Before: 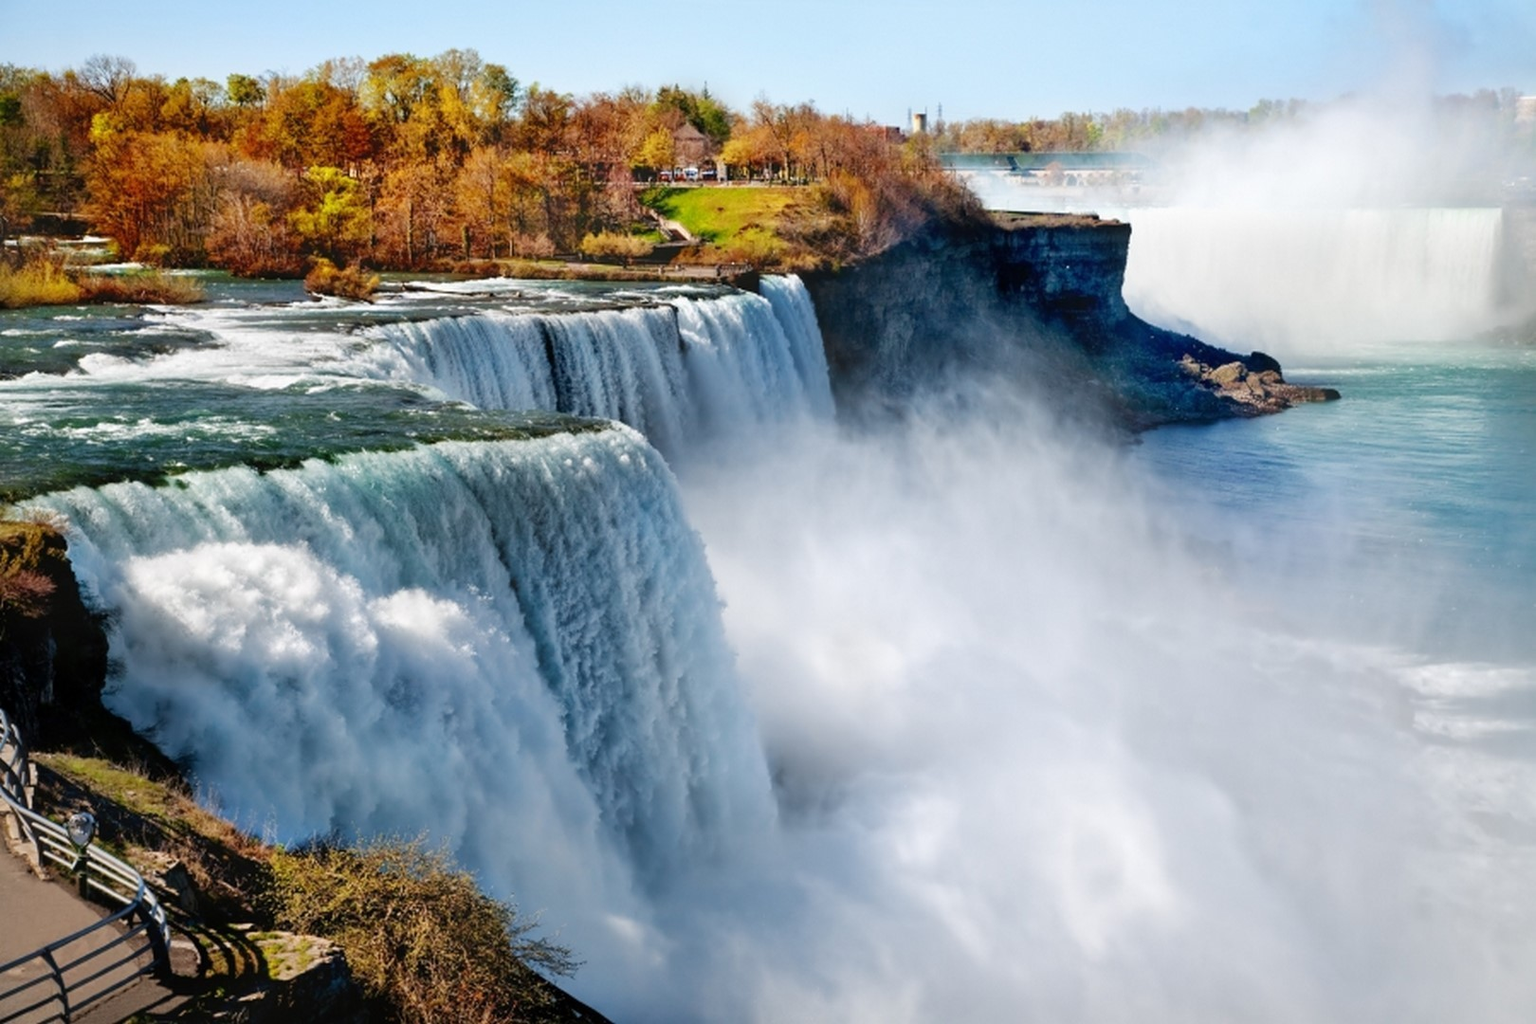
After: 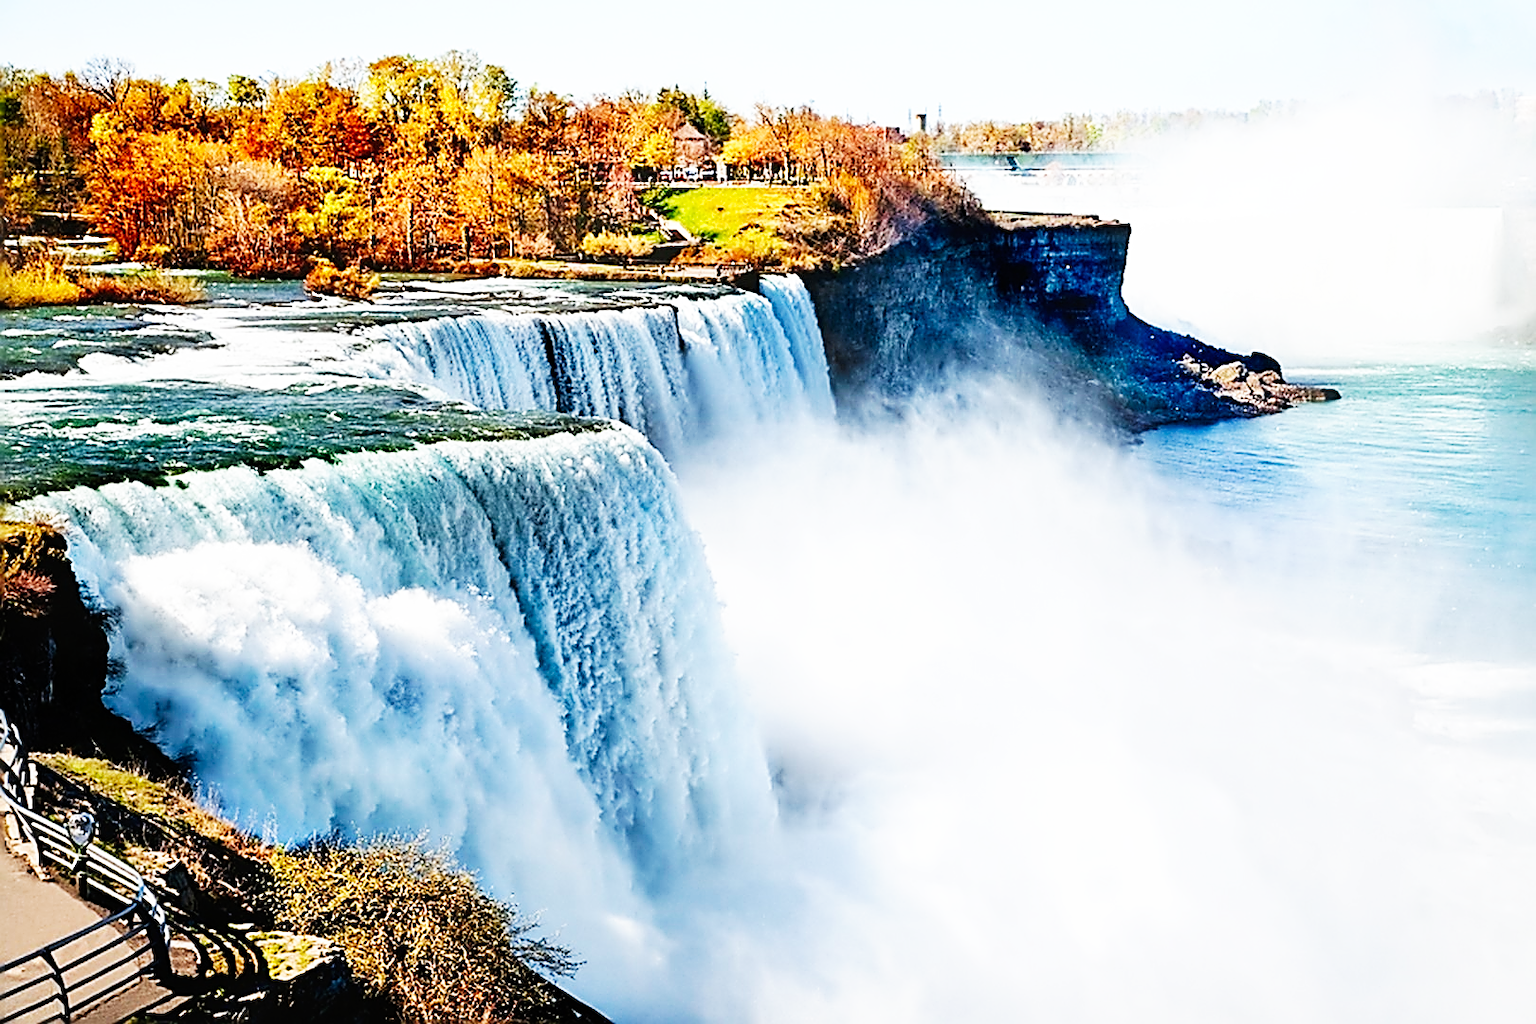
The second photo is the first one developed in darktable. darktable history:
sharpen: amount 1.861
base curve: curves: ch0 [(0, 0) (0.007, 0.004) (0.027, 0.03) (0.046, 0.07) (0.207, 0.54) (0.442, 0.872) (0.673, 0.972) (1, 1)], preserve colors none
